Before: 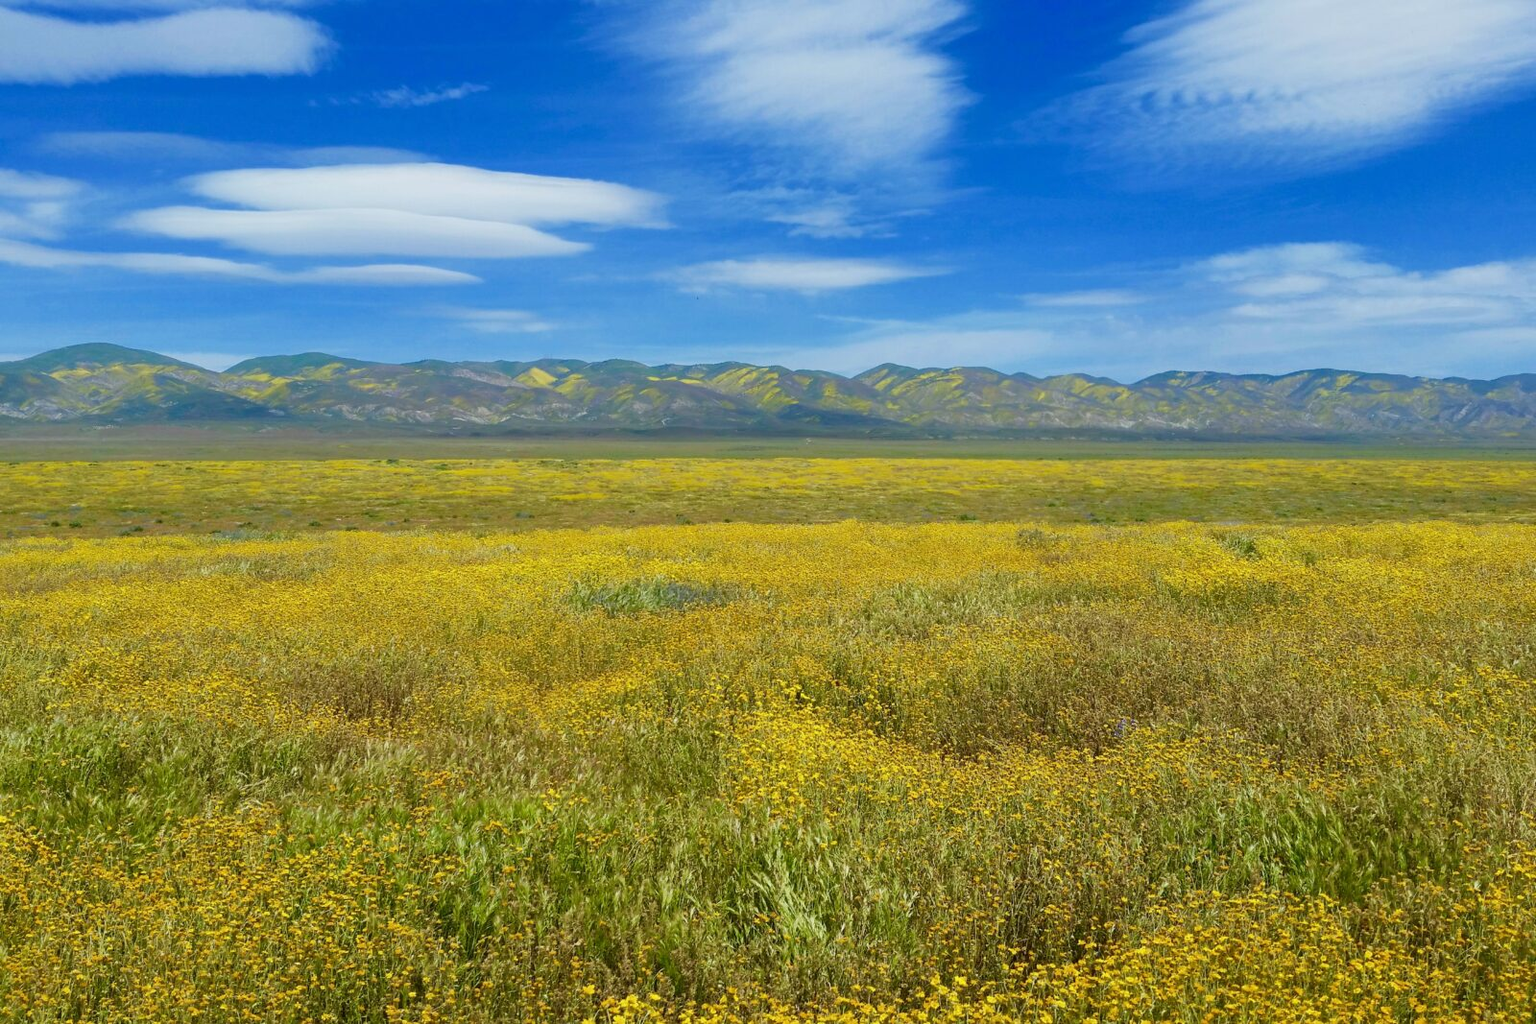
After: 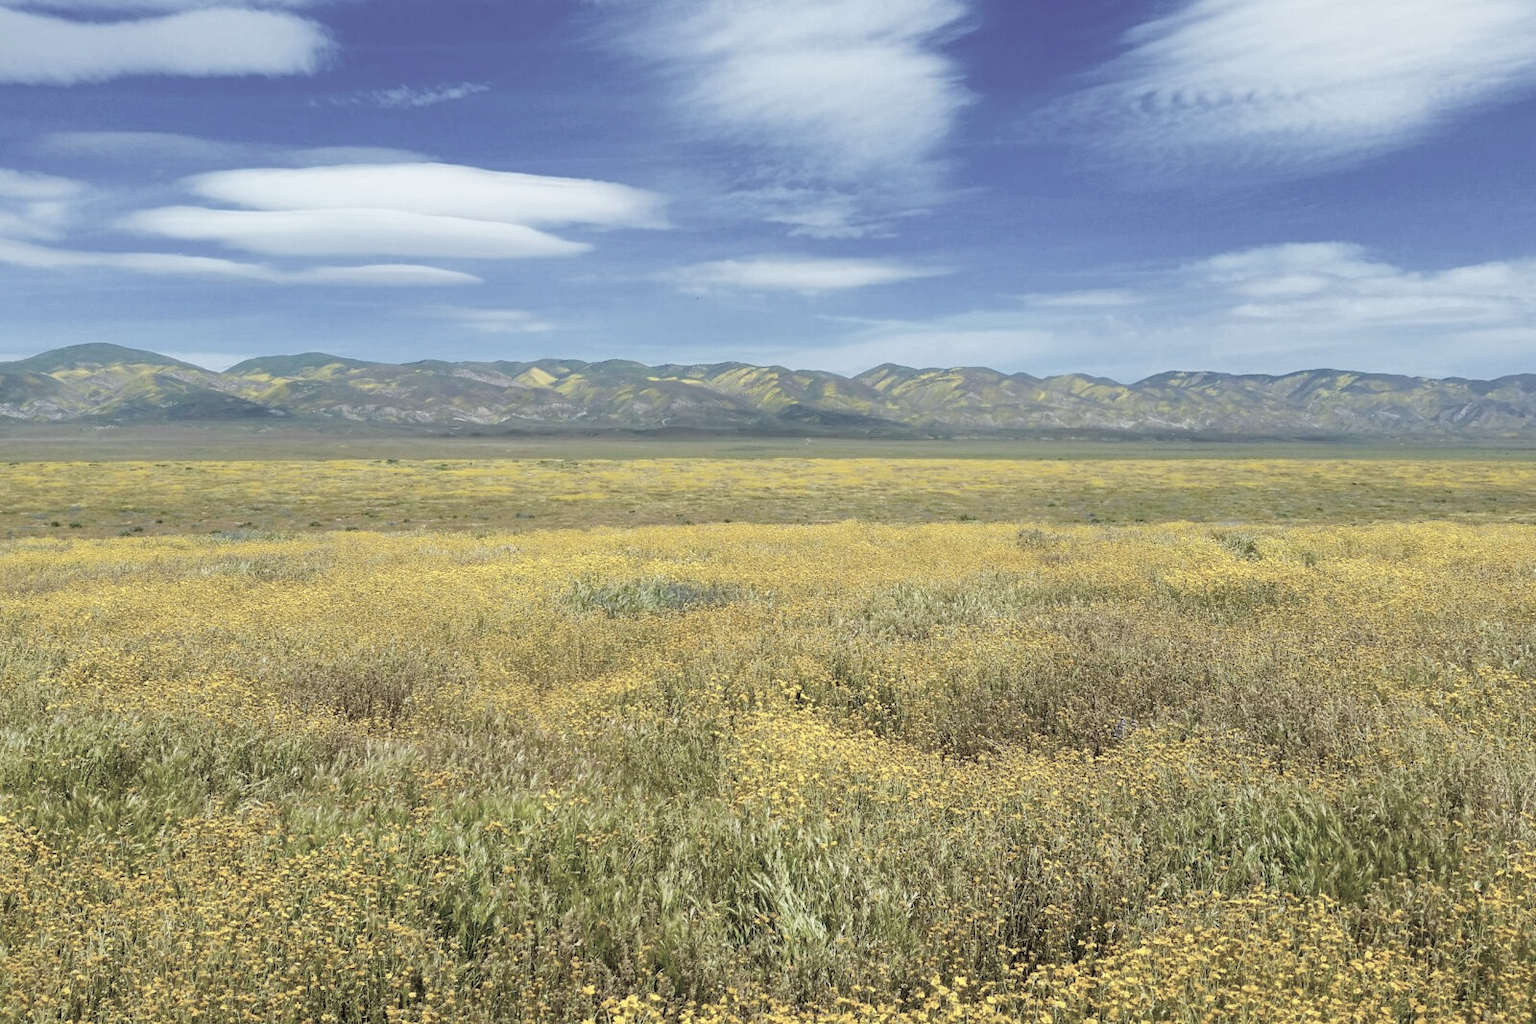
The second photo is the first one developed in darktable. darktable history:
tone equalizer: smoothing diameter 2.19%, edges refinement/feathering 18.23, mask exposure compensation -1.57 EV, filter diffusion 5
contrast brightness saturation: brightness 0.184, saturation -0.5
tone curve: curves: ch0 [(0, 0) (0.003, 0.004) (0.011, 0.008) (0.025, 0.012) (0.044, 0.02) (0.069, 0.028) (0.1, 0.034) (0.136, 0.059) (0.177, 0.1) (0.224, 0.151) (0.277, 0.203) (0.335, 0.266) (0.399, 0.344) (0.468, 0.414) (0.543, 0.507) (0.623, 0.602) (0.709, 0.704) (0.801, 0.804) (0.898, 0.927) (1, 1)], color space Lab, linked channels, preserve colors none
